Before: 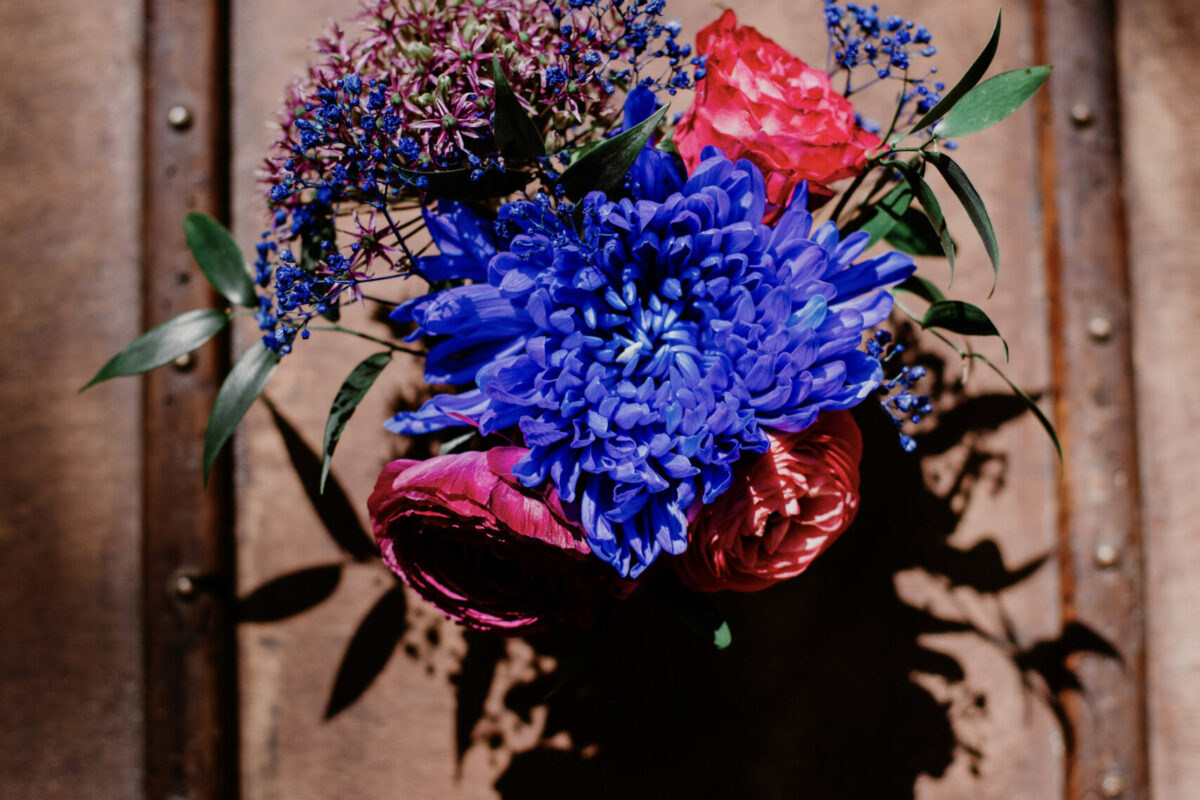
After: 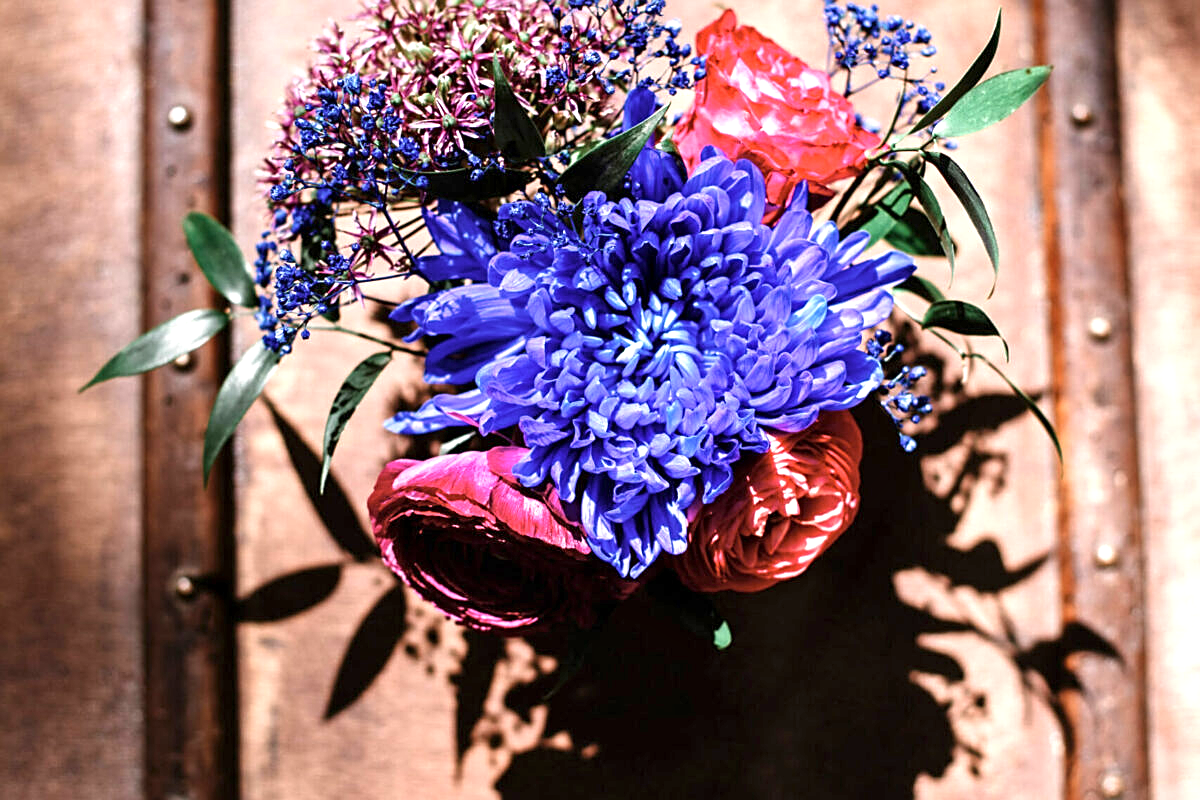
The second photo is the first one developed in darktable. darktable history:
exposure: black level correction 0, exposure 1.388 EV, compensate exposure bias true, compensate highlight preservation false
local contrast: mode bilateral grid, contrast 20, coarseness 50, detail 120%, midtone range 0.2
color correction: saturation 0.8
sharpen: amount 0.478
